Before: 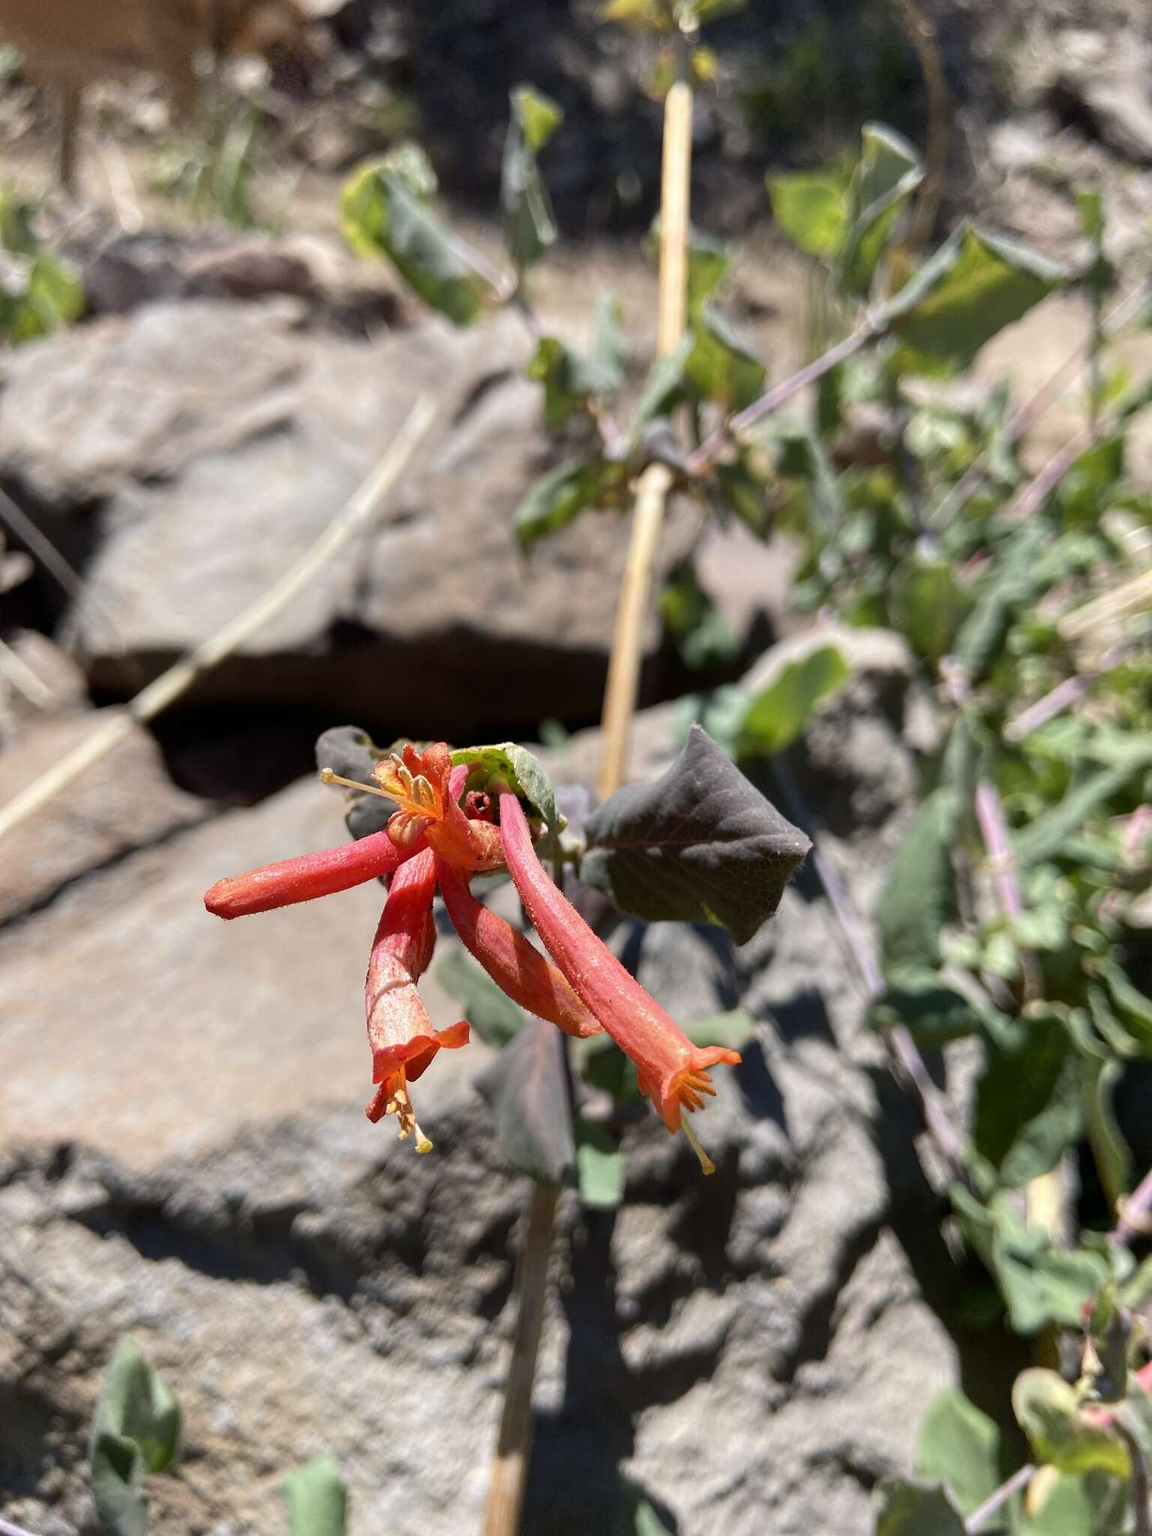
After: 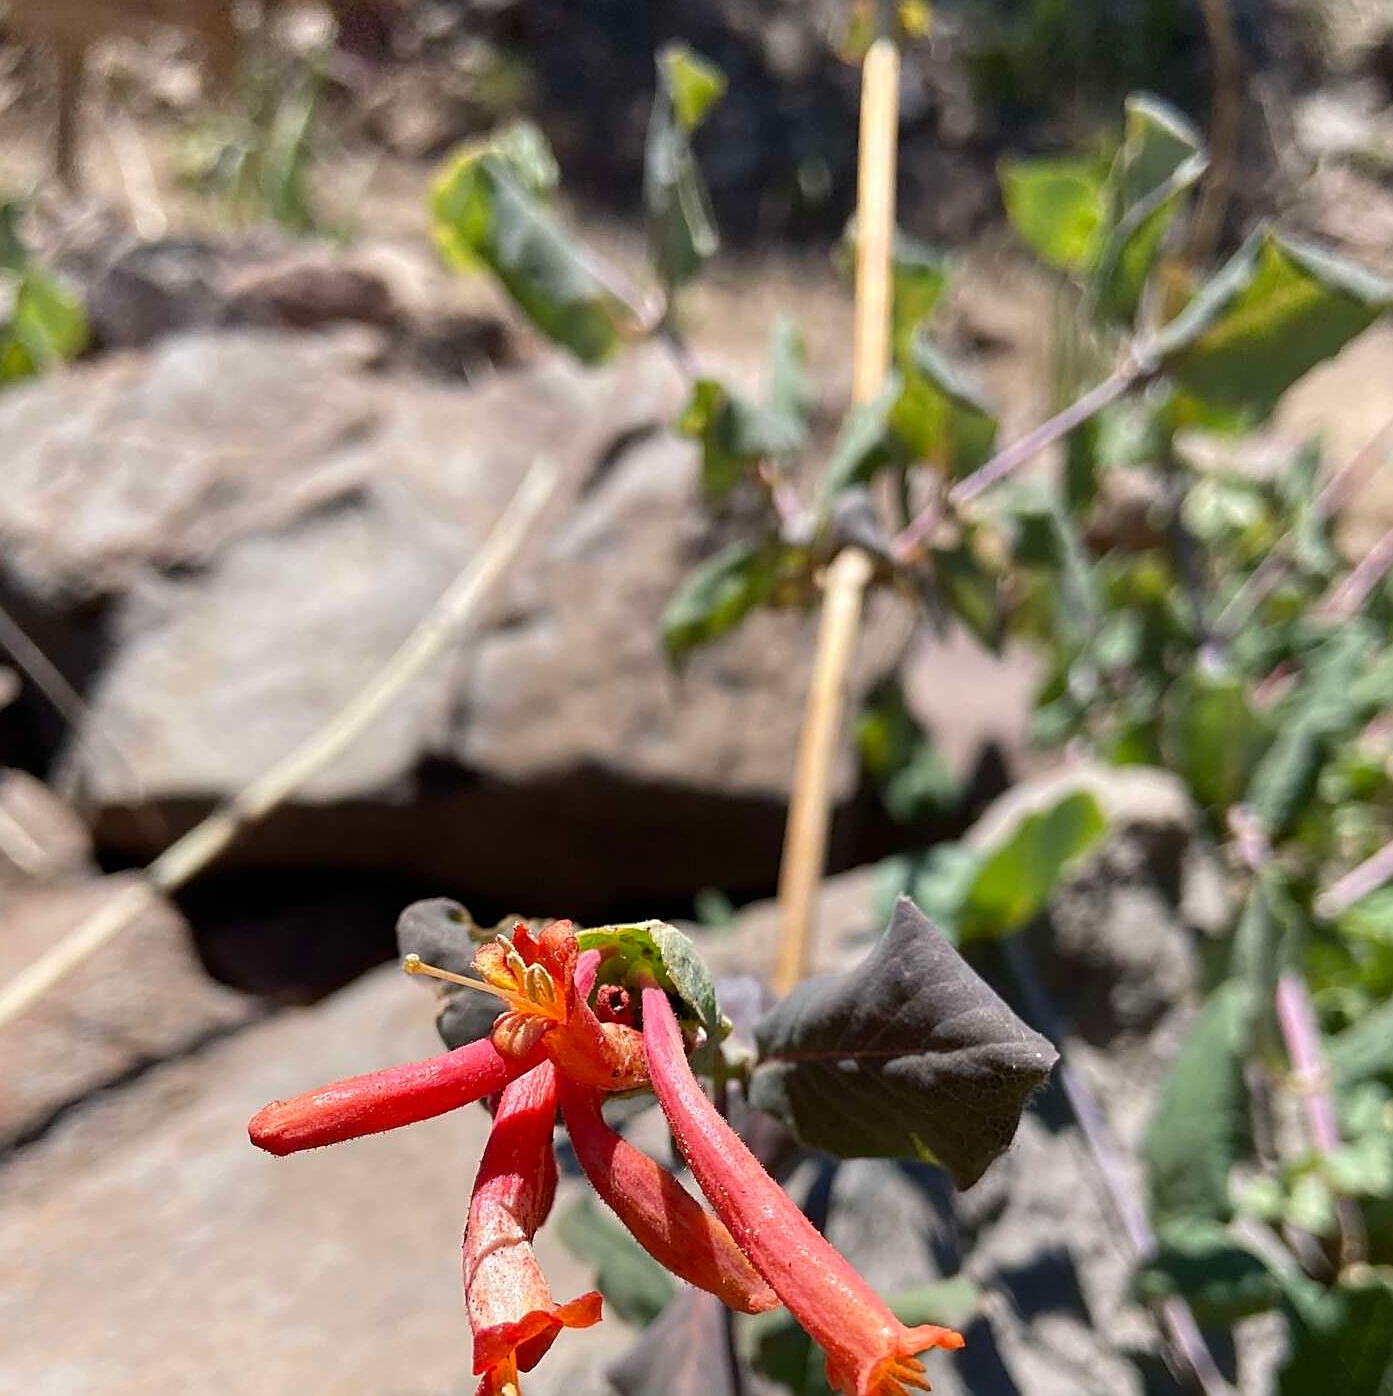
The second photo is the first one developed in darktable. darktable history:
sharpen: on, module defaults
crop: left 1.566%, top 3.426%, right 7.743%, bottom 28.406%
